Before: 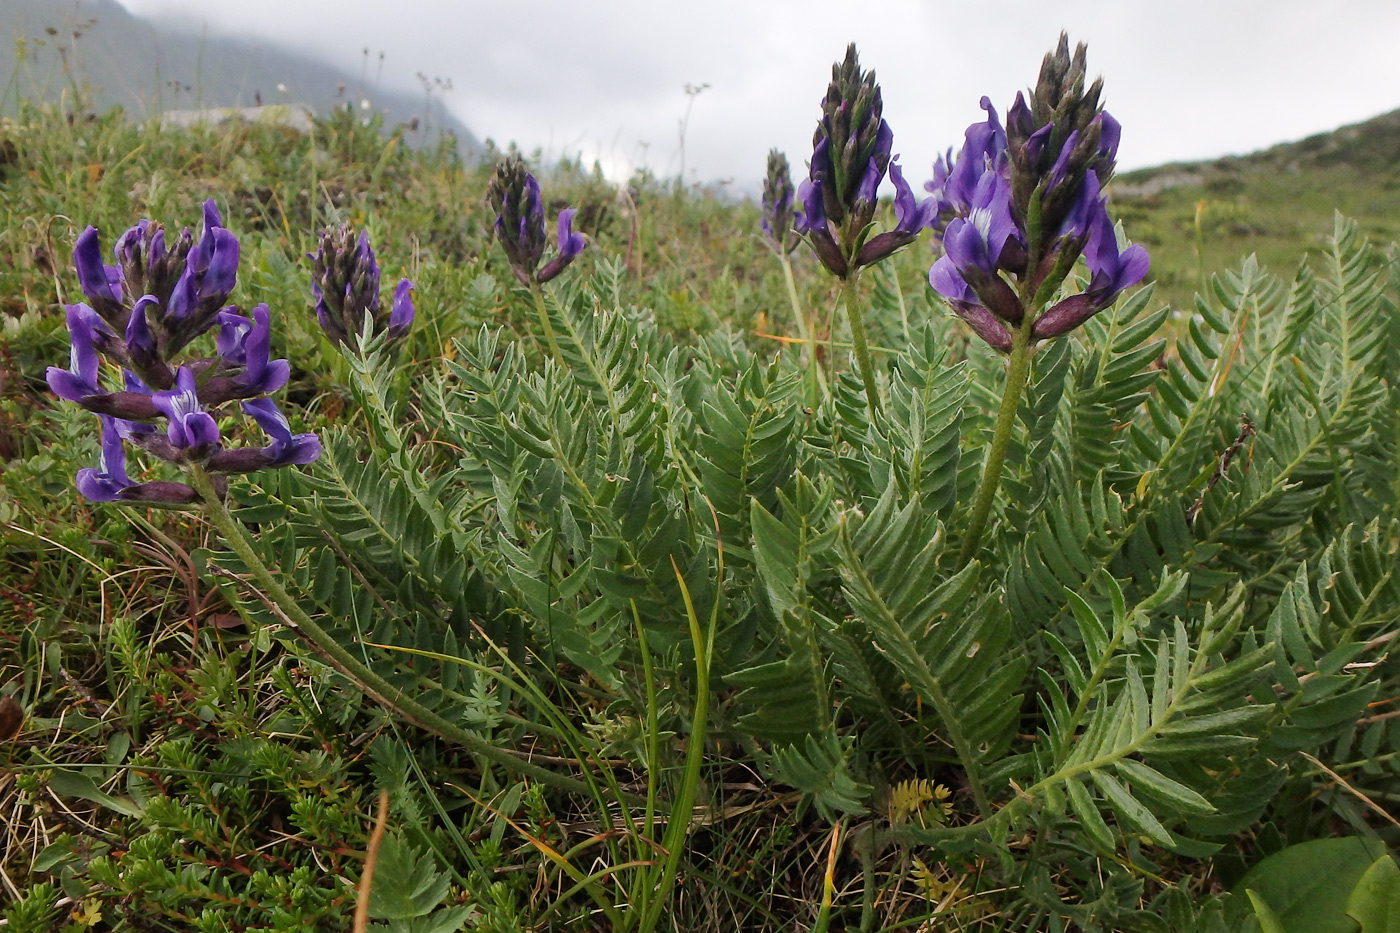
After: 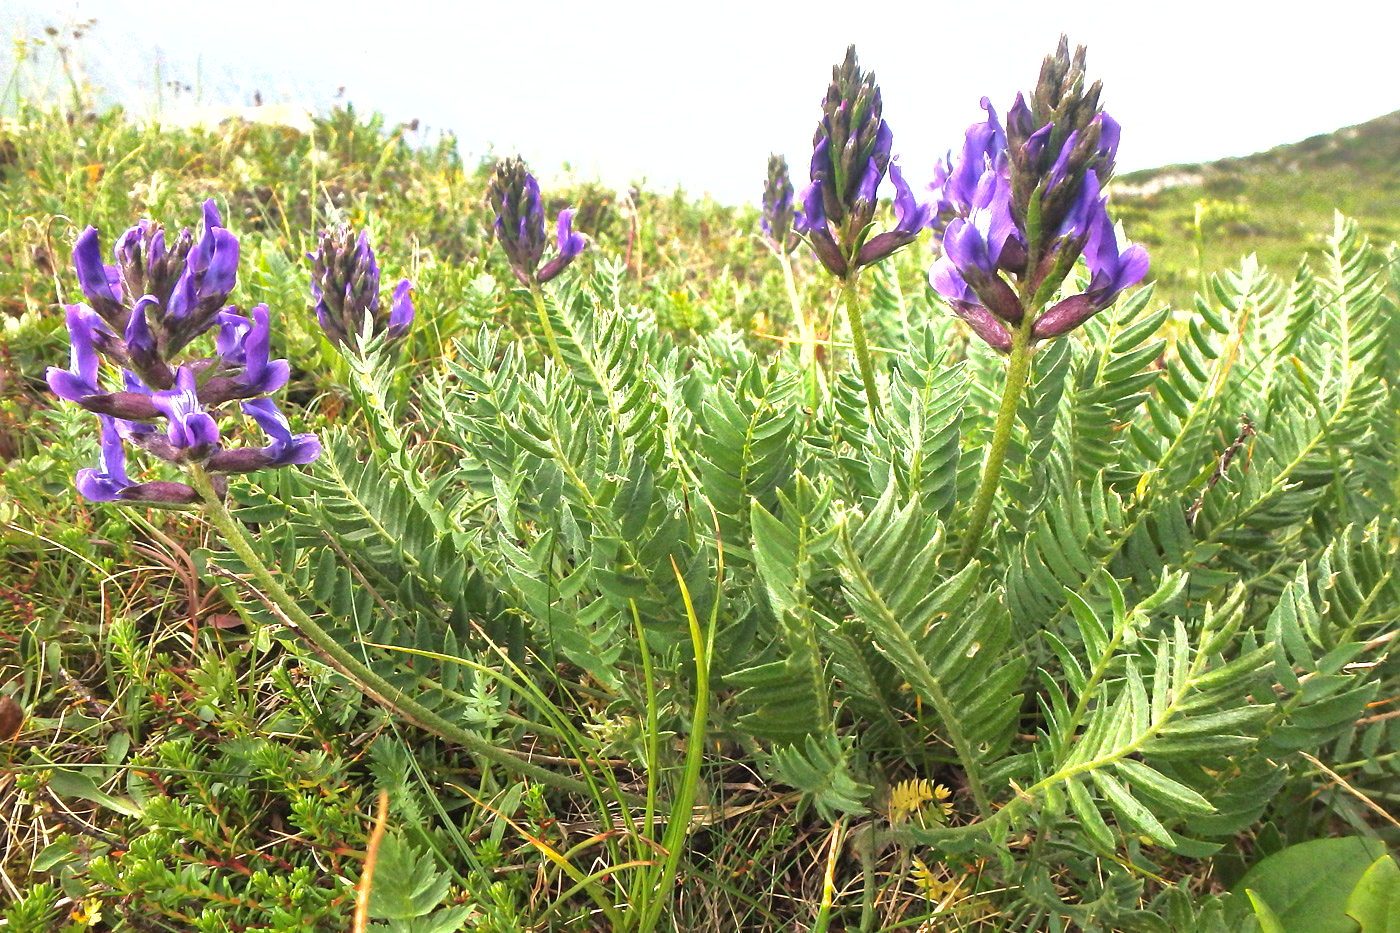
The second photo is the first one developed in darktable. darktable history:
exposure: exposure 0.746 EV, compensate exposure bias true, compensate highlight preservation false
shadows and highlights: on, module defaults
